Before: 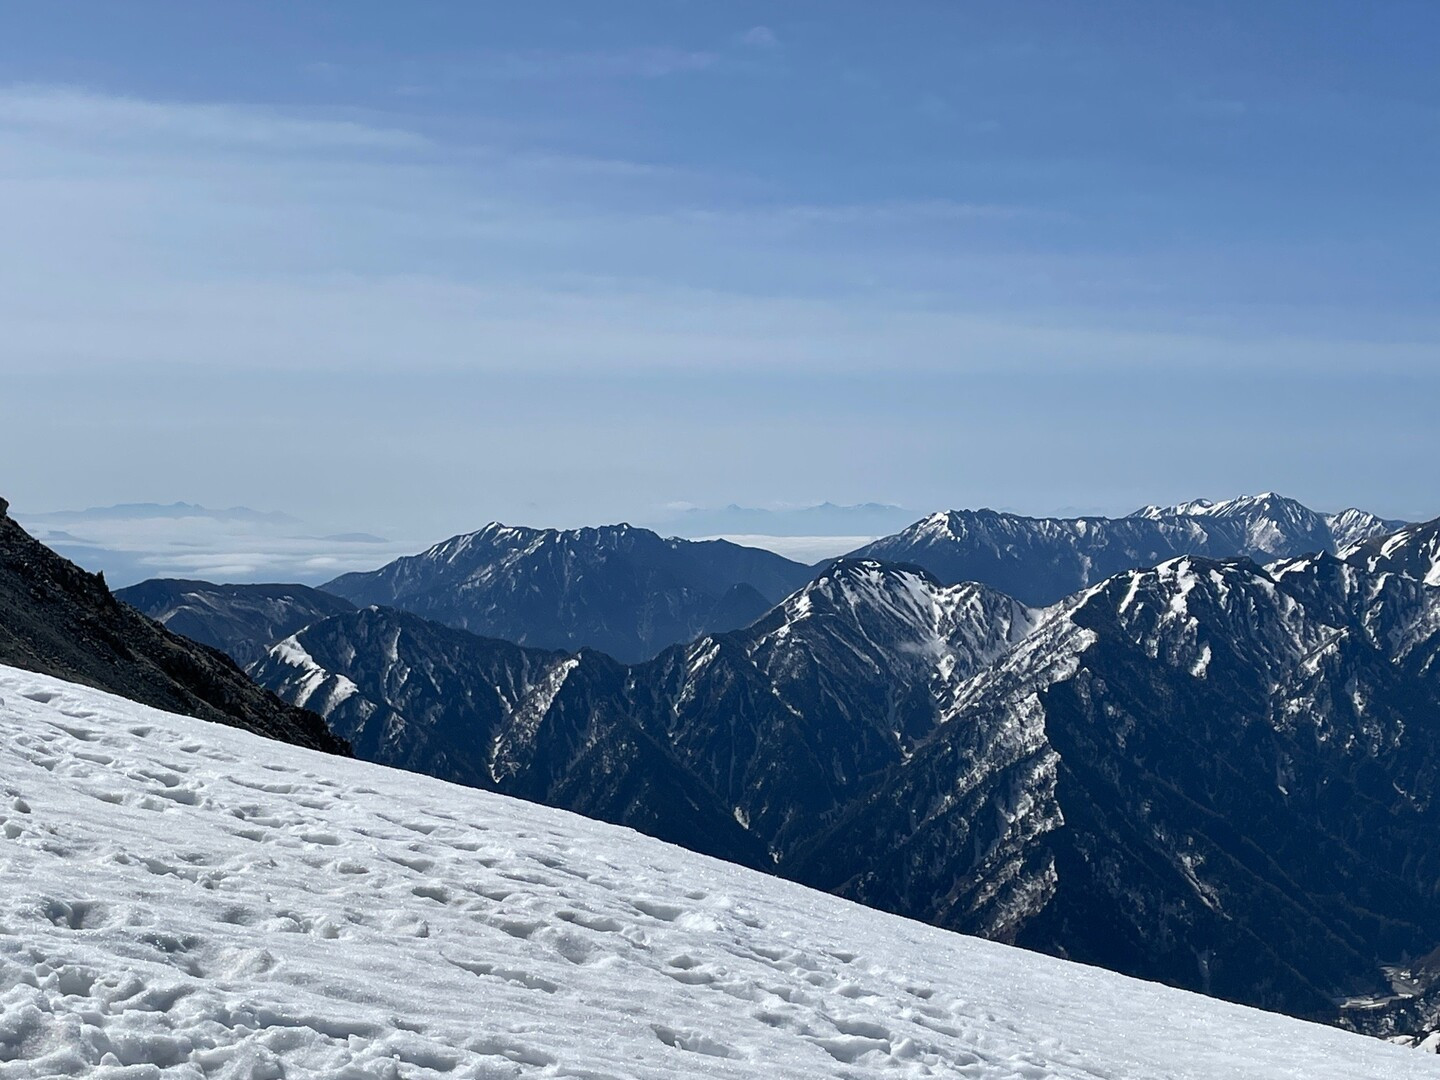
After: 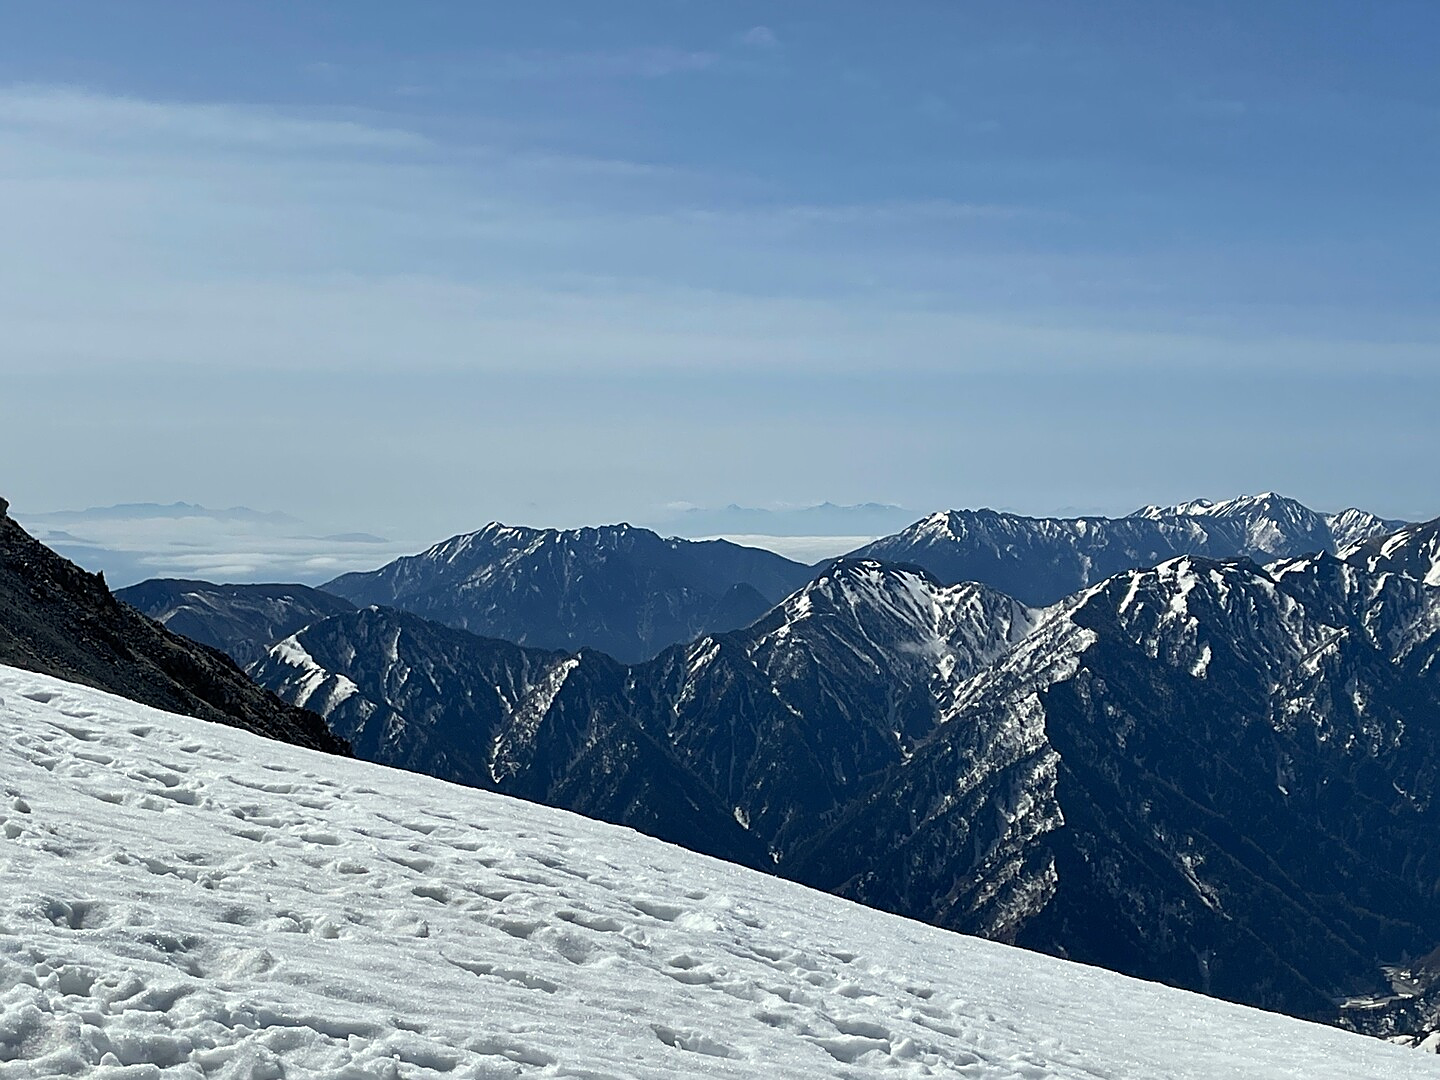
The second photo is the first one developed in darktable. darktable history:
color correction: highlights a* -2.68, highlights b* 2.57
white balance: red 1.009, blue 0.985
sharpen: on, module defaults
